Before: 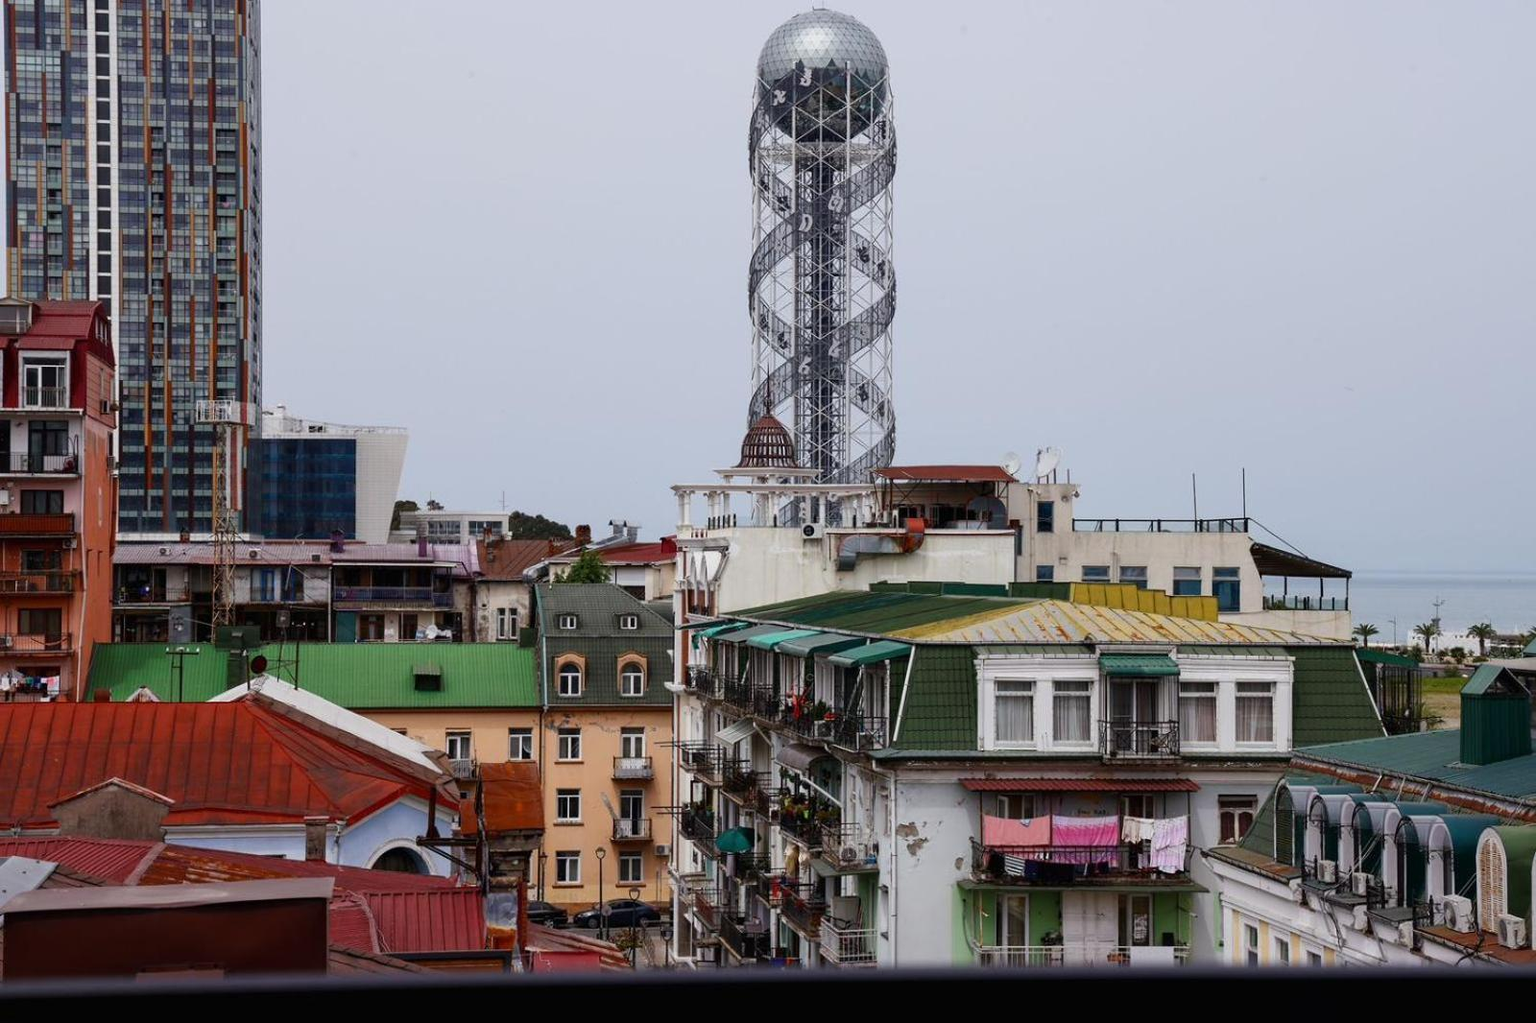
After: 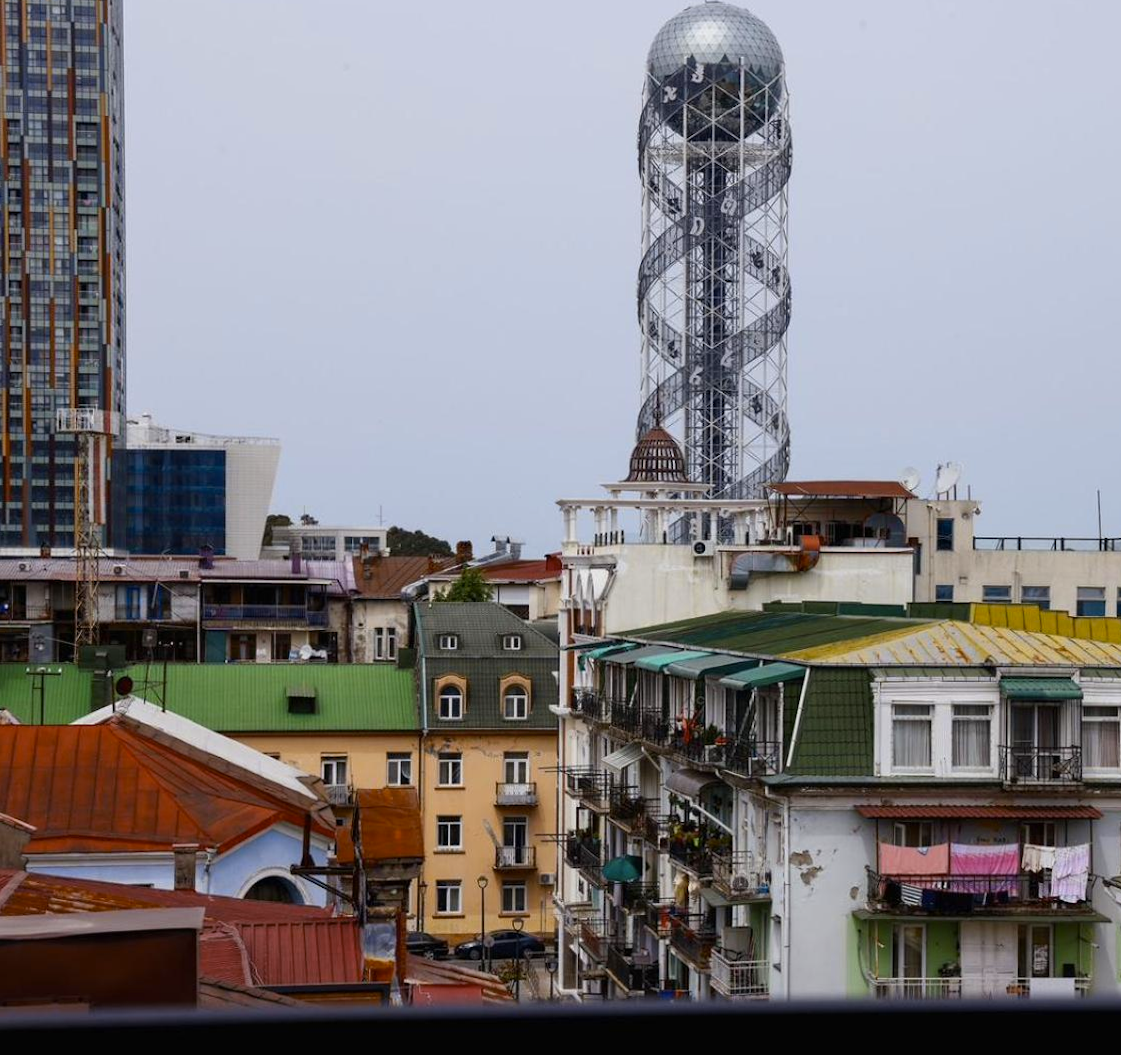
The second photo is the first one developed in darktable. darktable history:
rotate and perspective: rotation 0.174°, lens shift (vertical) 0.013, lens shift (horizontal) 0.019, shear 0.001, automatic cropping original format, crop left 0.007, crop right 0.991, crop top 0.016, crop bottom 0.997
color contrast: green-magenta contrast 0.85, blue-yellow contrast 1.25, unbound 0
crop and rotate: left 9.061%, right 20.142%
